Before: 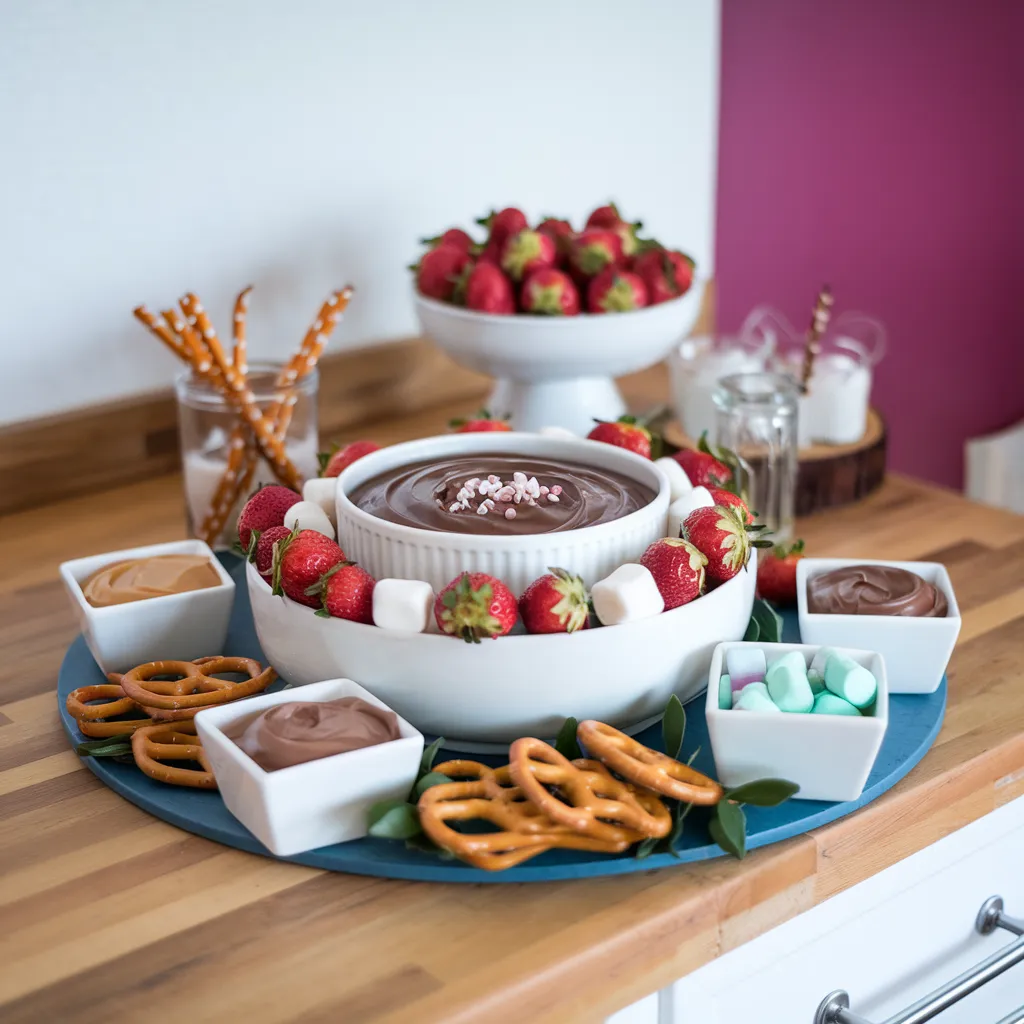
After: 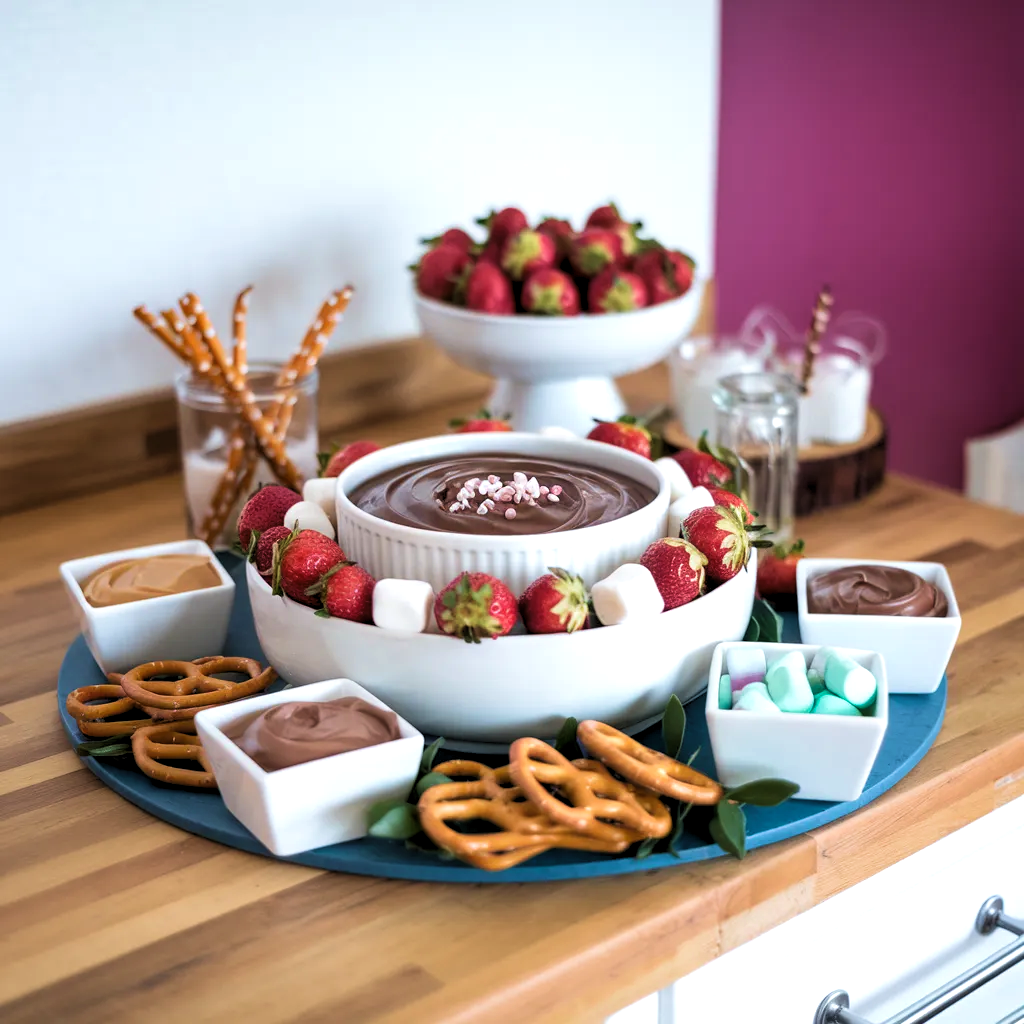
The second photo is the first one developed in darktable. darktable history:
velvia: on, module defaults
levels: levels [0.062, 0.494, 0.925]
